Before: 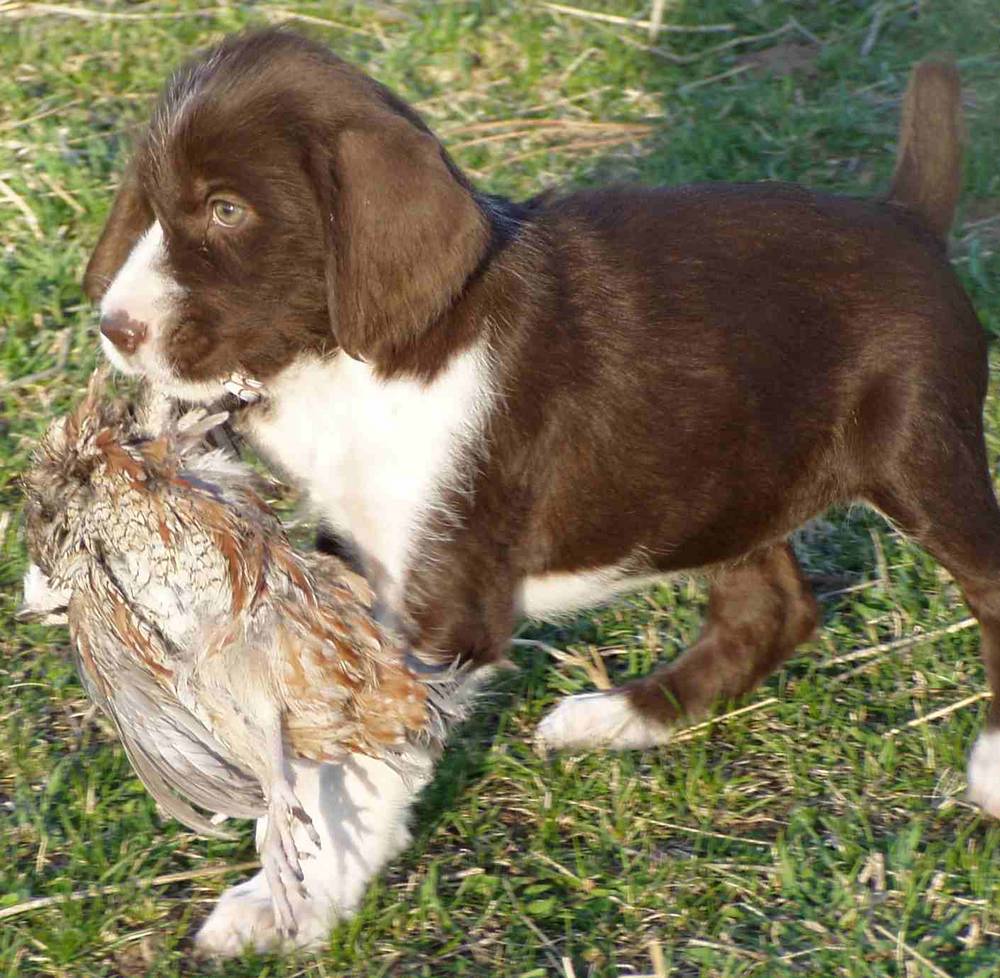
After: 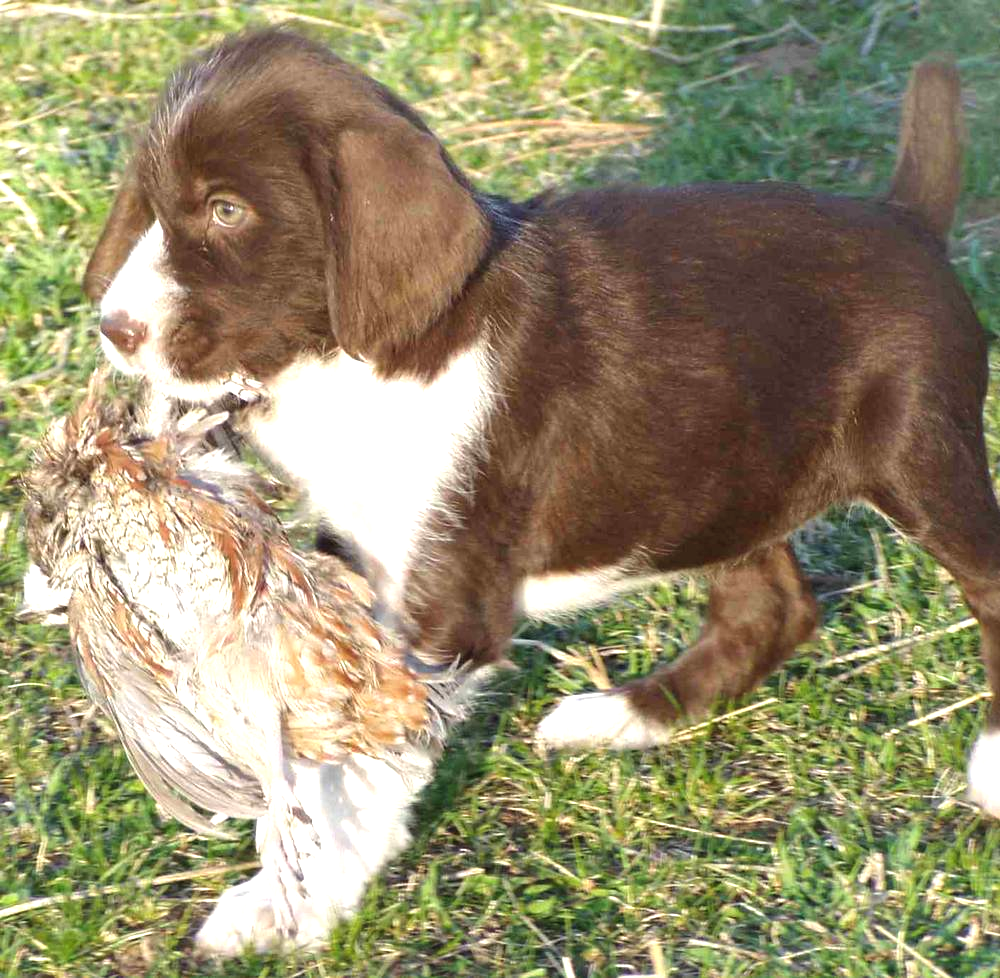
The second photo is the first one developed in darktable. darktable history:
exposure: black level correction -0.002, exposure 0.713 EV, compensate highlight preservation false
